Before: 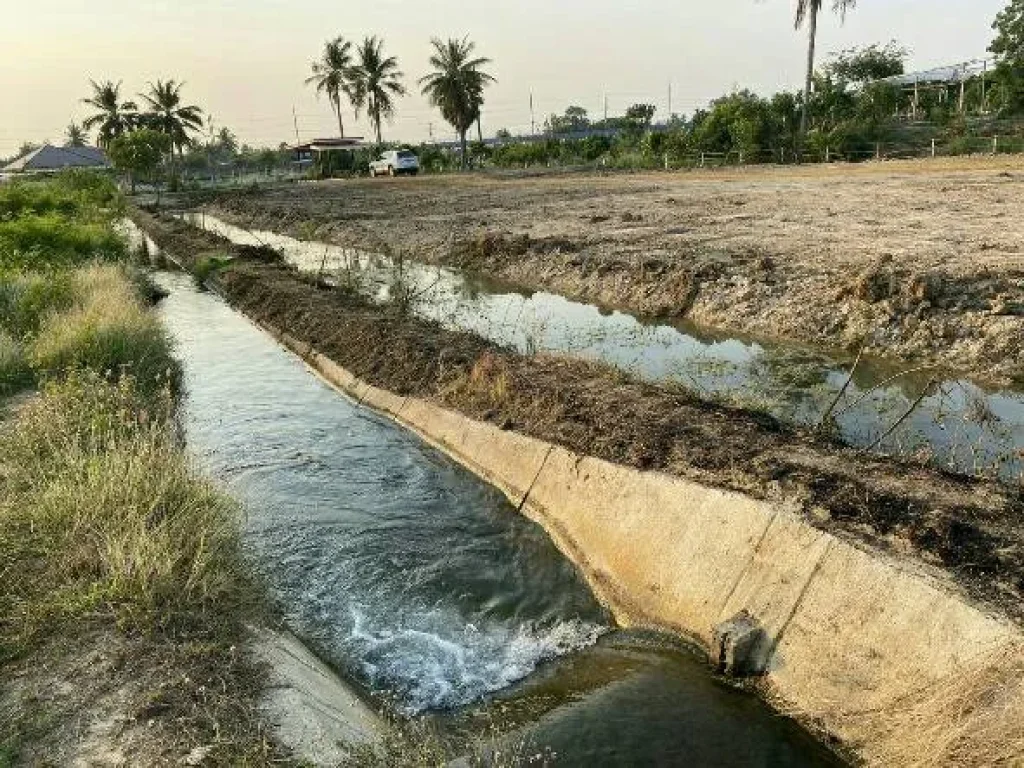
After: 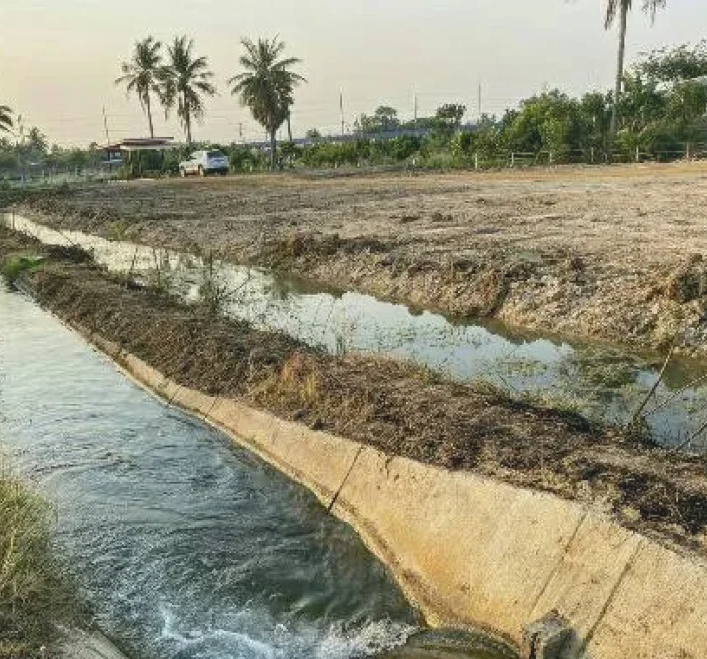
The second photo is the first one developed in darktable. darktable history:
crop: left 18.612%, right 12.265%, bottom 14.111%
local contrast: highlights 45%, shadows 5%, detail 101%
